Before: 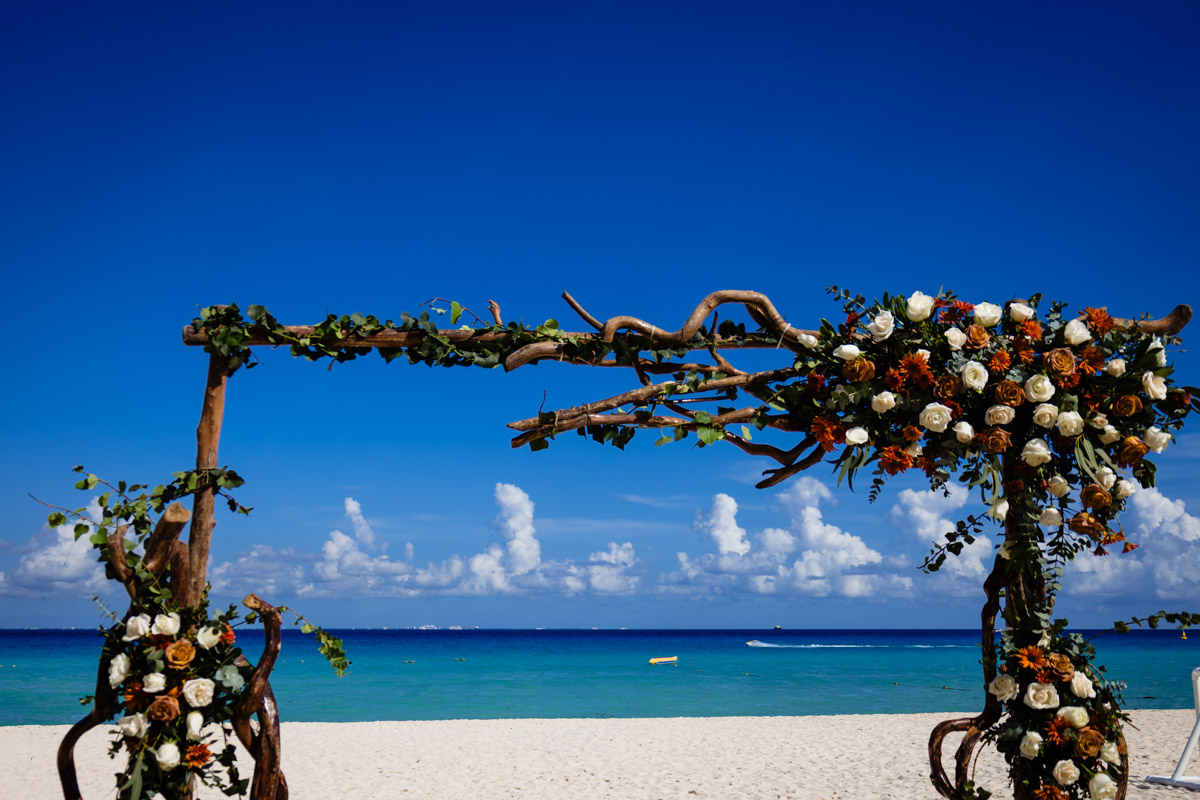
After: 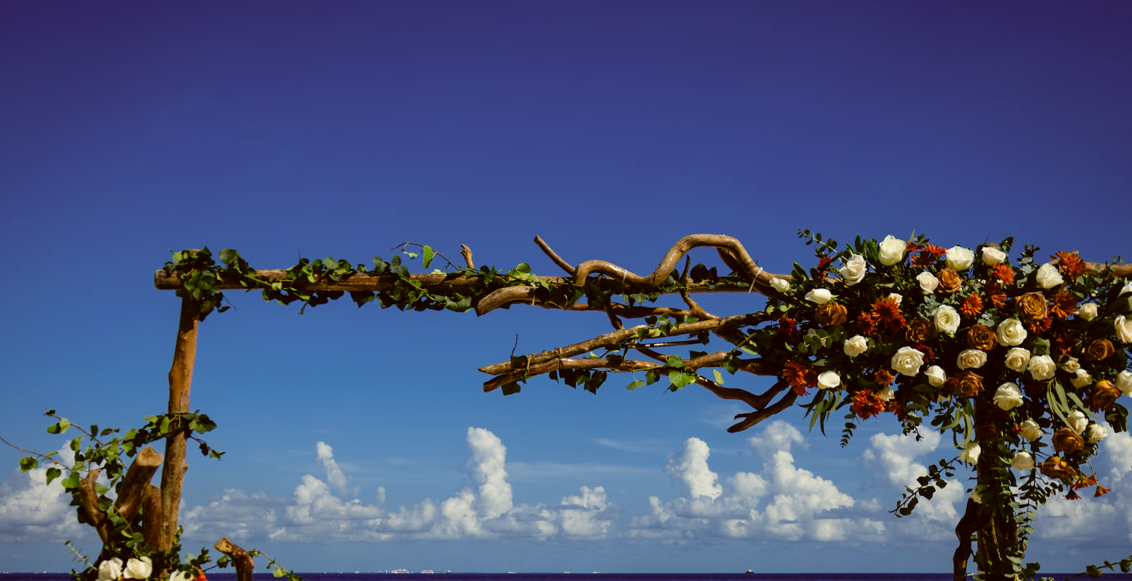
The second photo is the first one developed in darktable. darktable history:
color correction: highlights a* -1.58, highlights b* 10.45, shadows a* 0.675, shadows b* 19.28
crop: left 2.404%, top 7.099%, right 3.223%, bottom 20.206%
